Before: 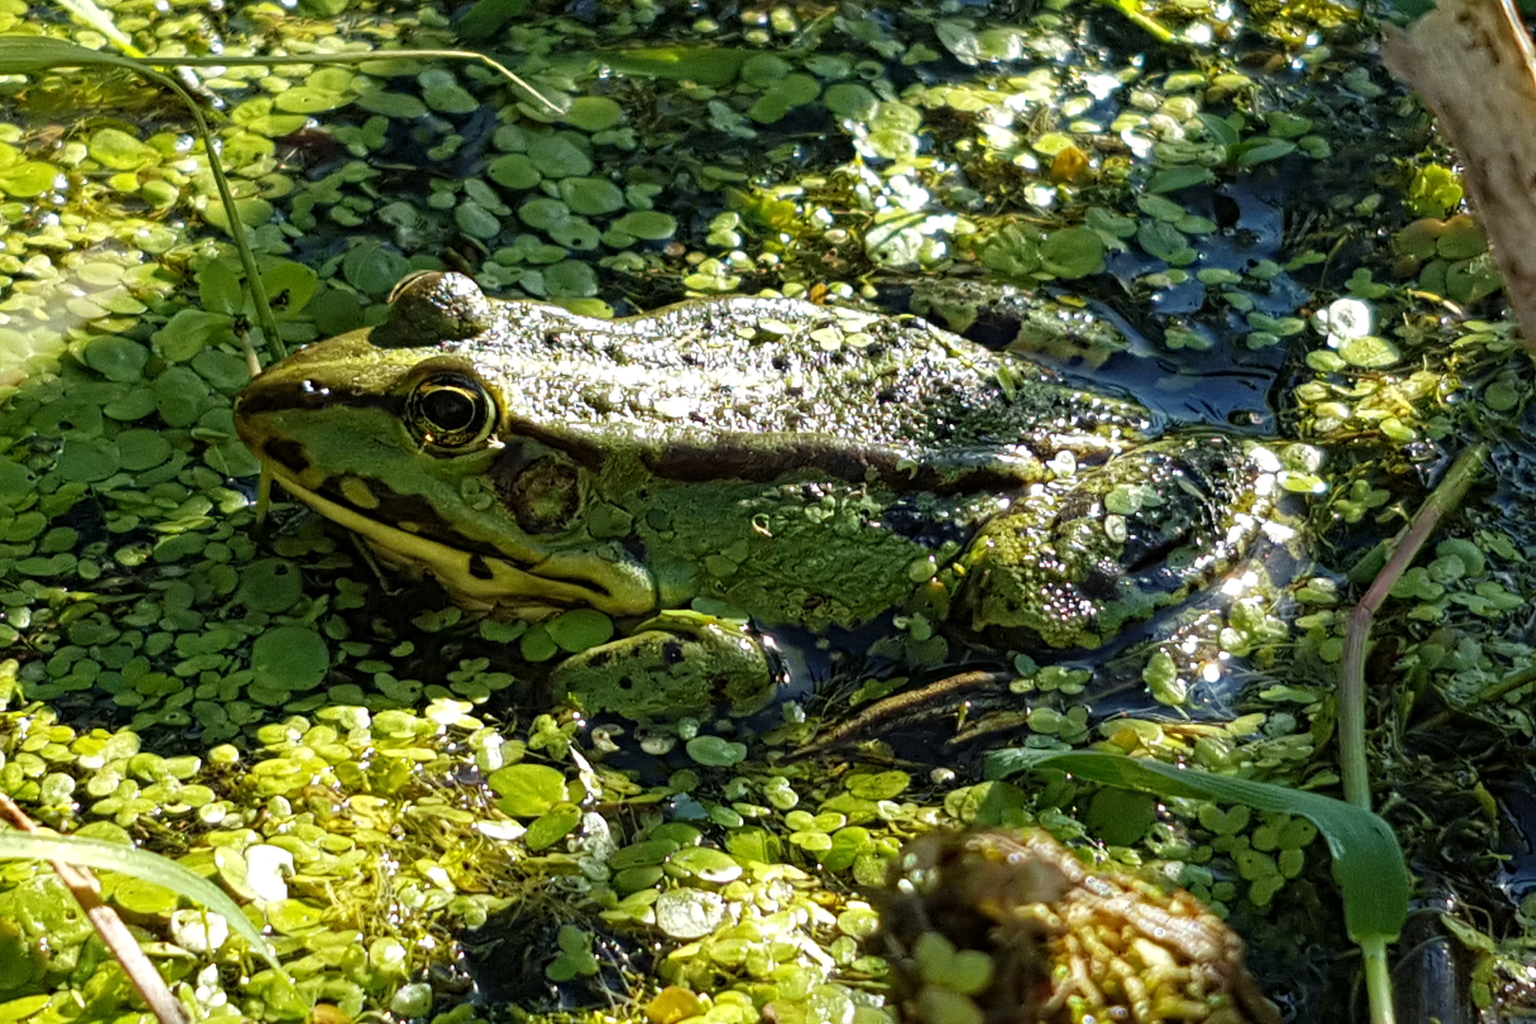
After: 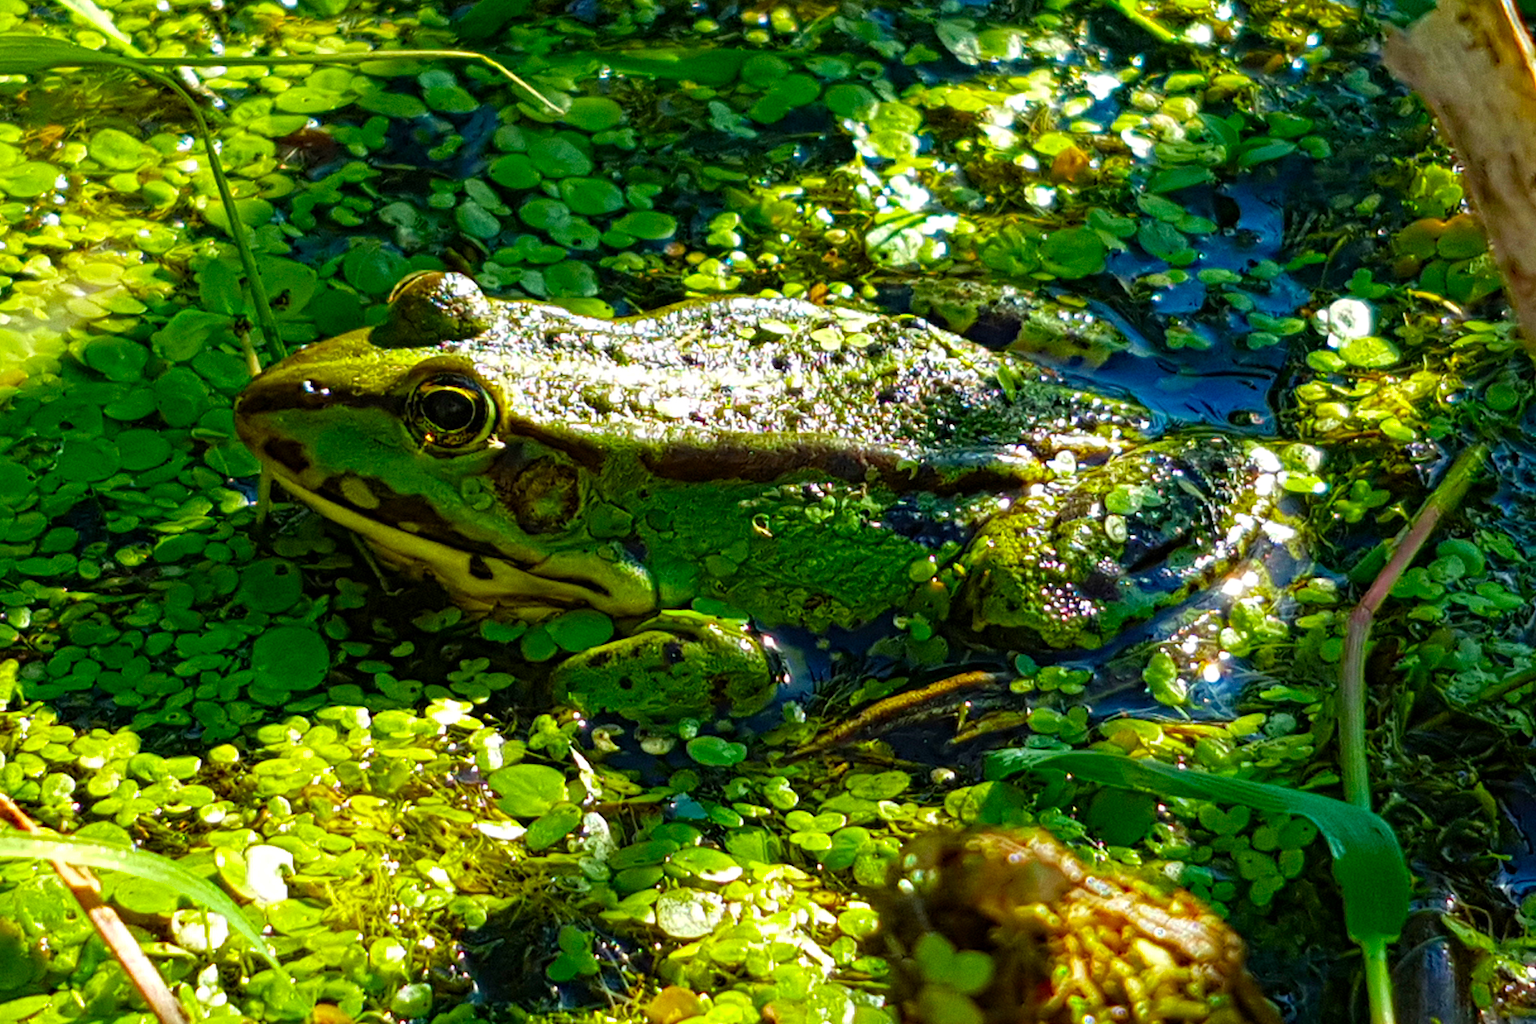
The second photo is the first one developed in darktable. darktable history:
grain: coarseness 14.57 ISO, strength 8.8%
color contrast: green-magenta contrast 1.69, blue-yellow contrast 1.49
tone equalizer: on, module defaults
color balance rgb: perceptual saturation grading › global saturation 25%, global vibrance 20%
